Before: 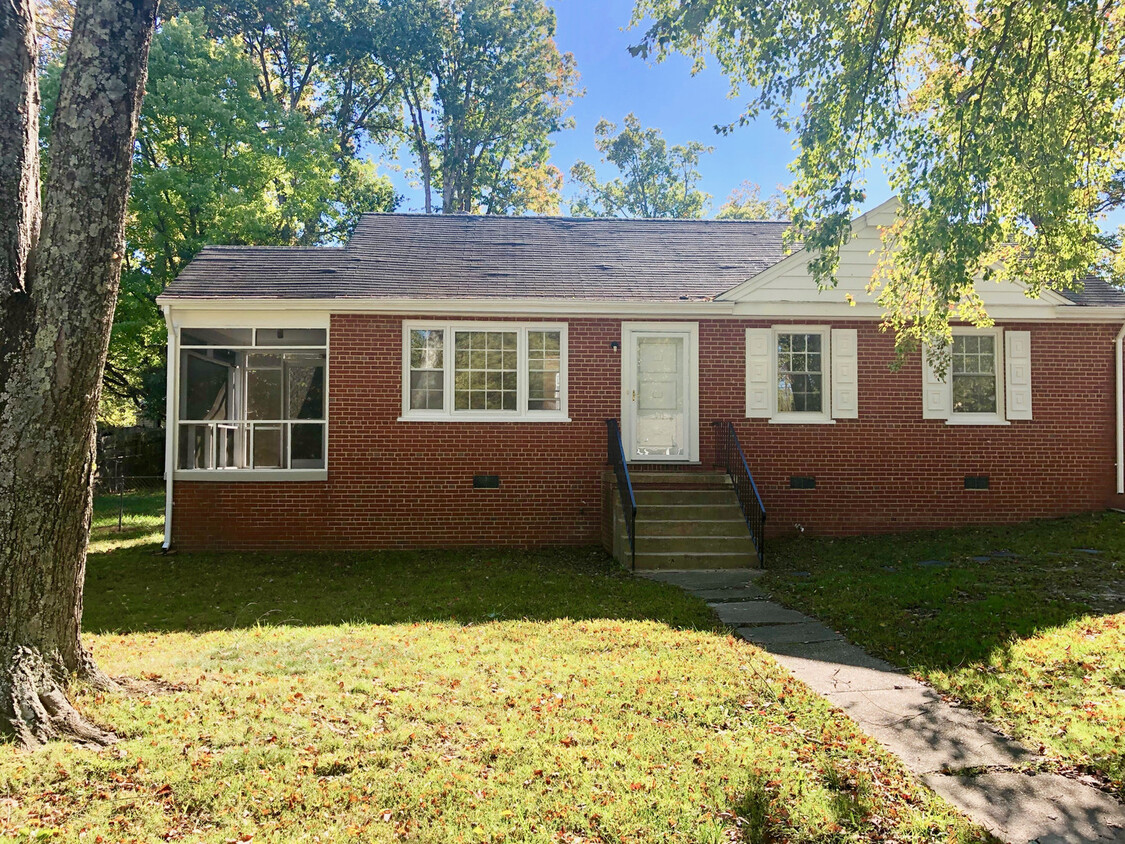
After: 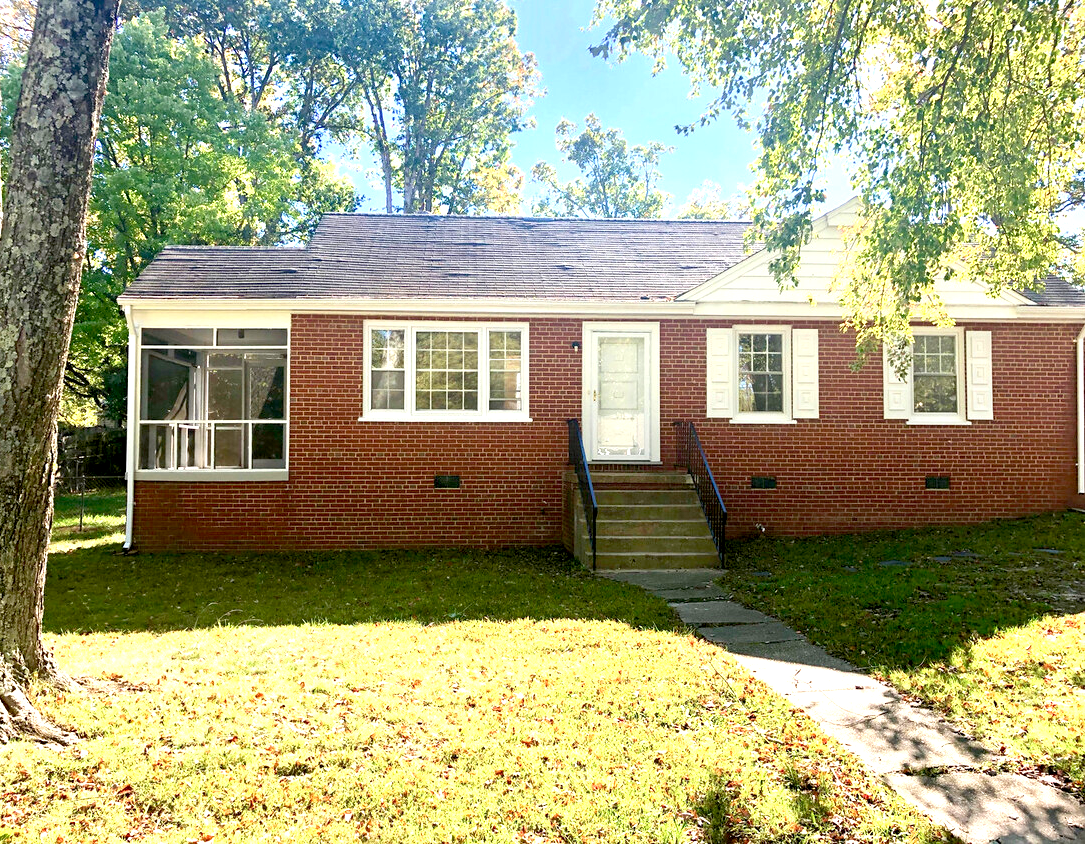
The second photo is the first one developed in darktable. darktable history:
crop and rotate: left 3.47%
exposure: black level correction 0.008, exposure 0.981 EV, compensate highlight preservation false
